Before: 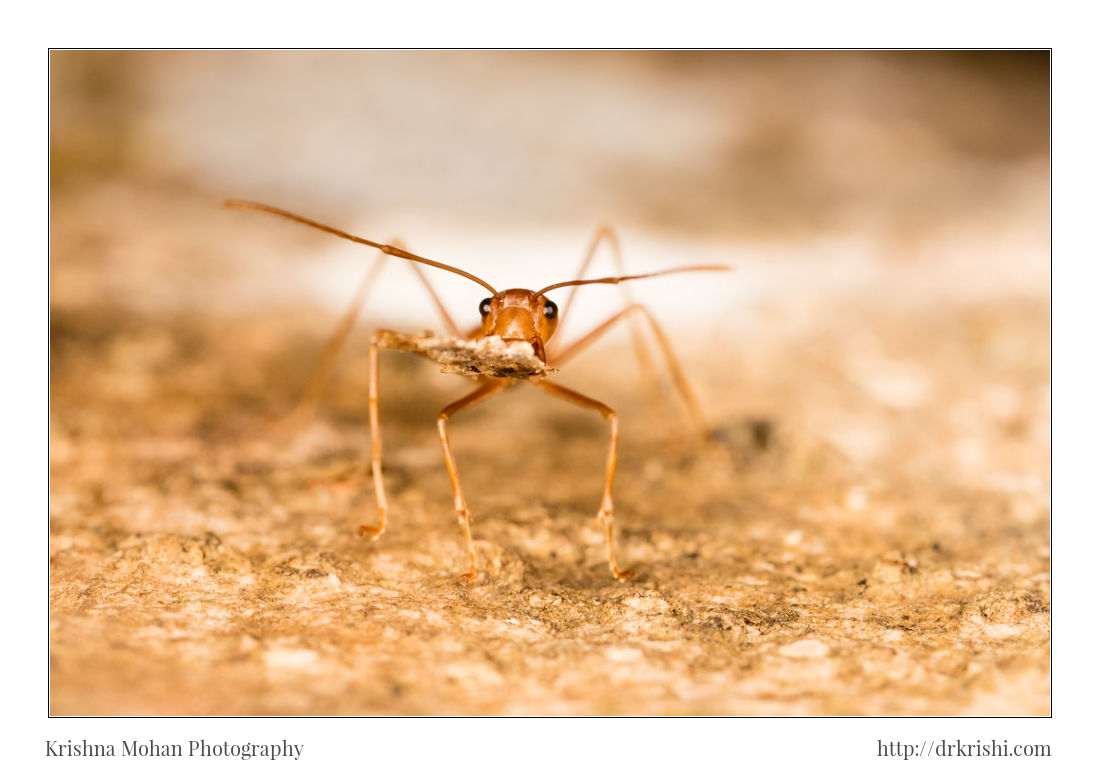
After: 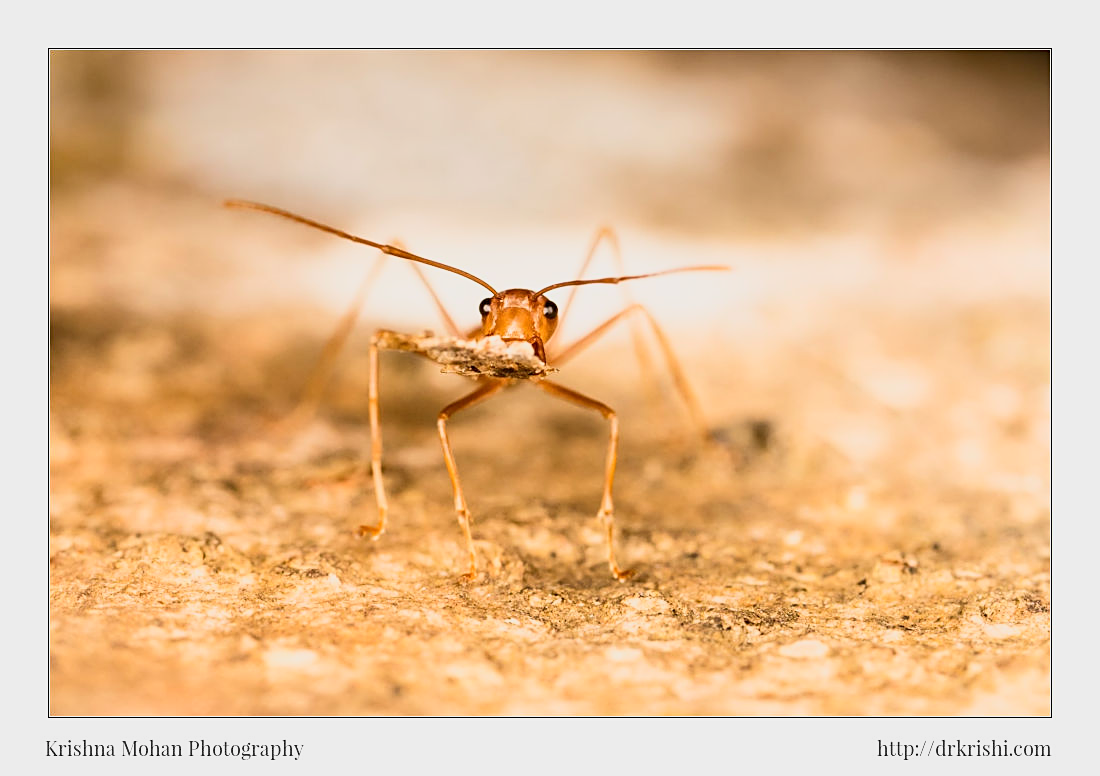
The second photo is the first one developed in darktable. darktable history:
sharpen: on, module defaults
base curve: curves: ch0 [(0, 0) (0.088, 0.125) (0.176, 0.251) (0.354, 0.501) (0.613, 0.749) (1, 0.877)]
tone equalizer: -8 EV 0.25 EV, -7 EV 0.387 EV, -6 EV 0.42 EV, -5 EV 0.232 EV, -3 EV -0.28 EV, -2 EV -0.398 EV, -1 EV -0.407 EV, +0 EV -0.246 EV
